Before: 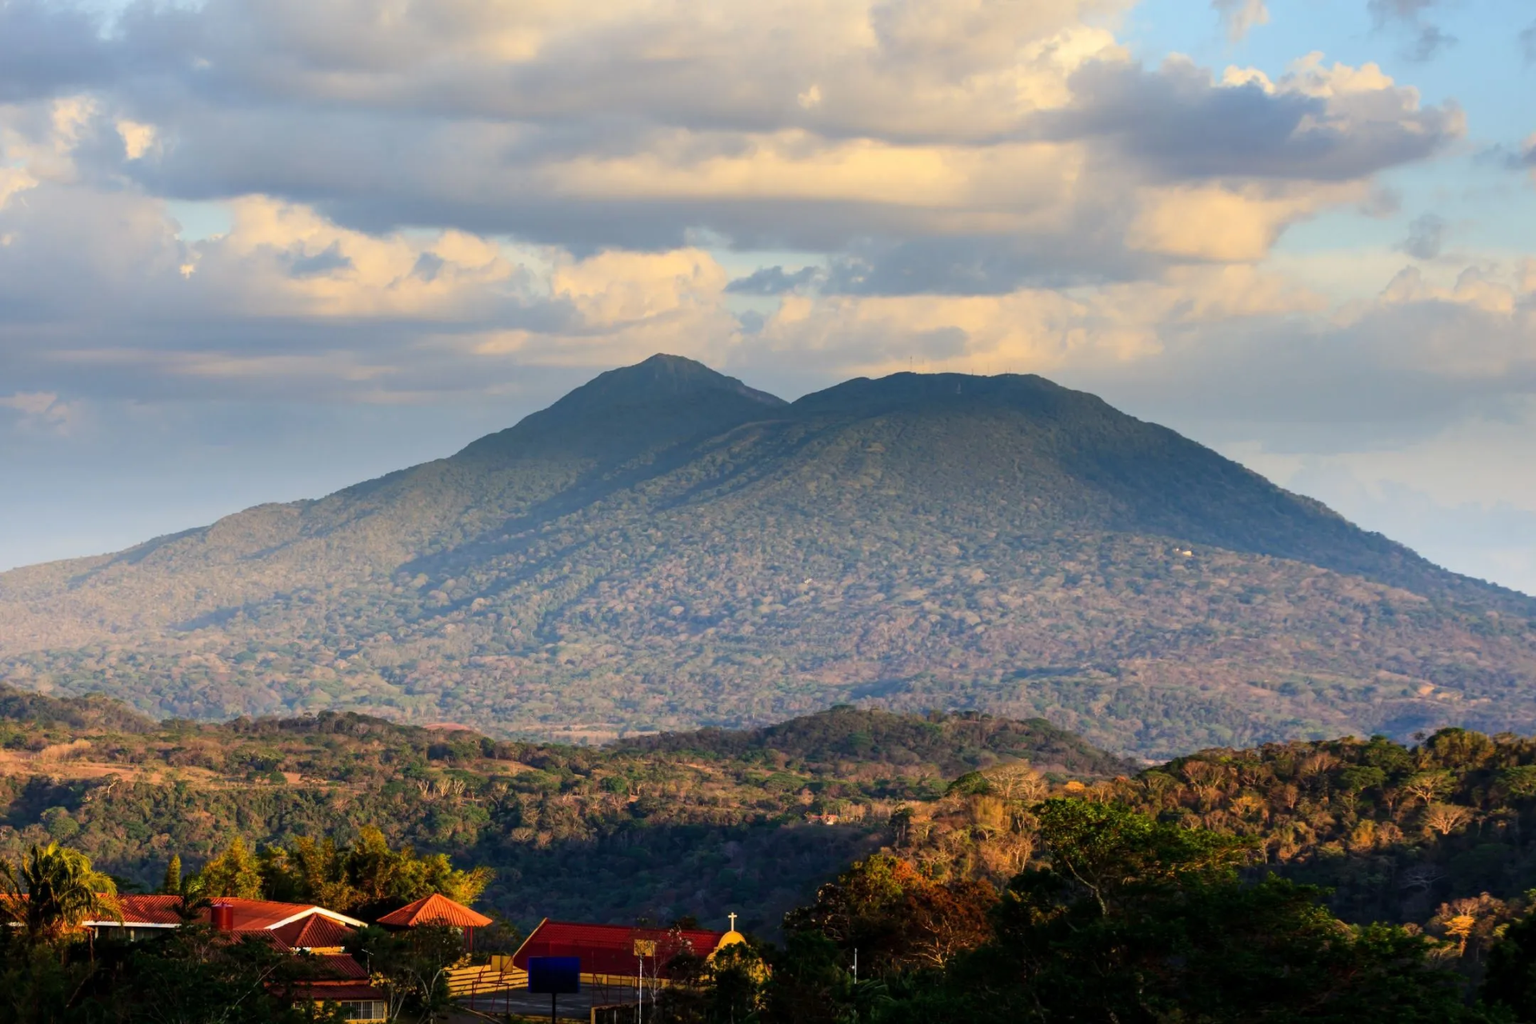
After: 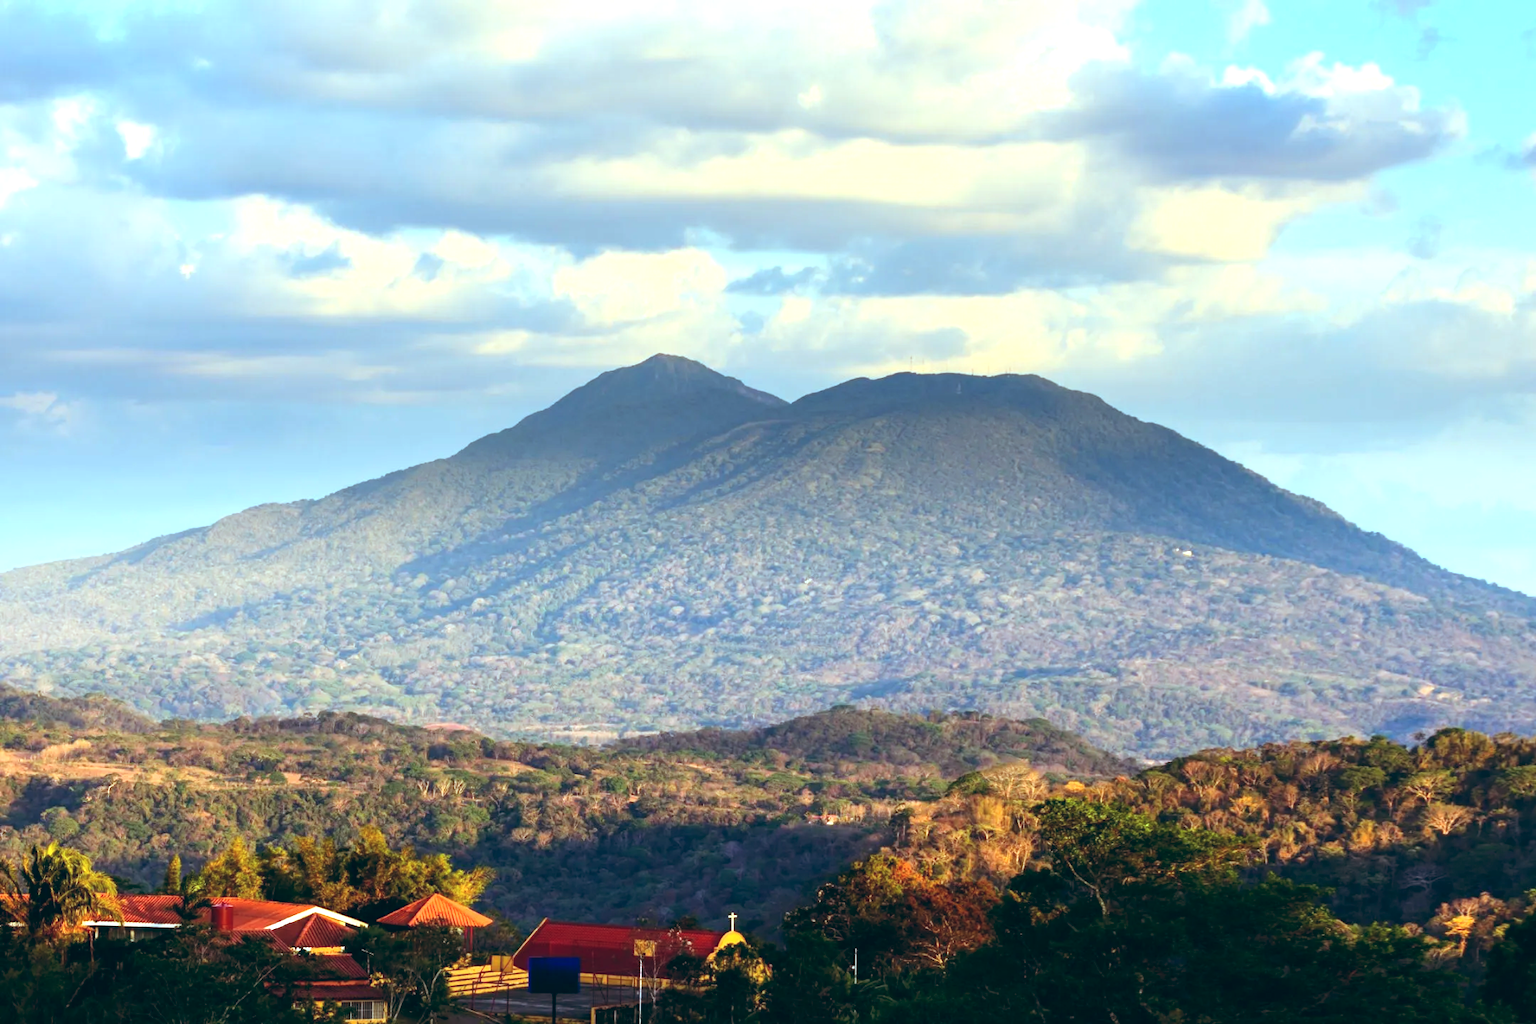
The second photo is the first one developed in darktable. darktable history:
color balance: lift [1.003, 0.993, 1.001, 1.007], gamma [1.018, 1.072, 0.959, 0.928], gain [0.974, 0.873, 1.031, 1.127]
exposure: black level correction 0, exposure 0.9 EV, compensate highlight preservation false
